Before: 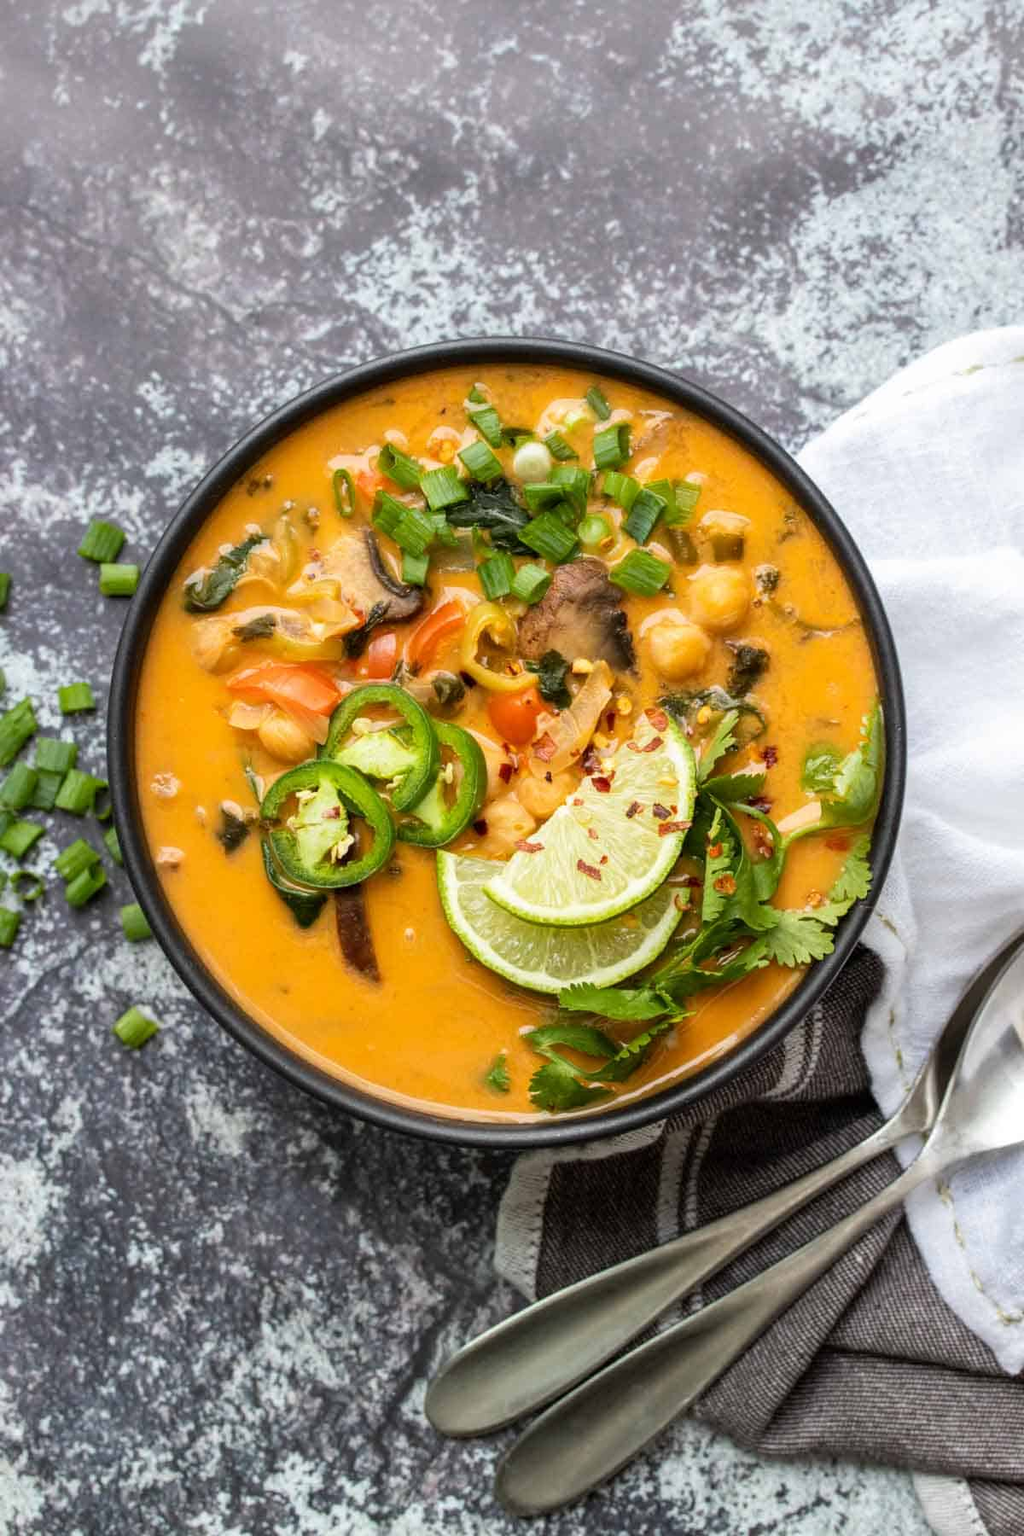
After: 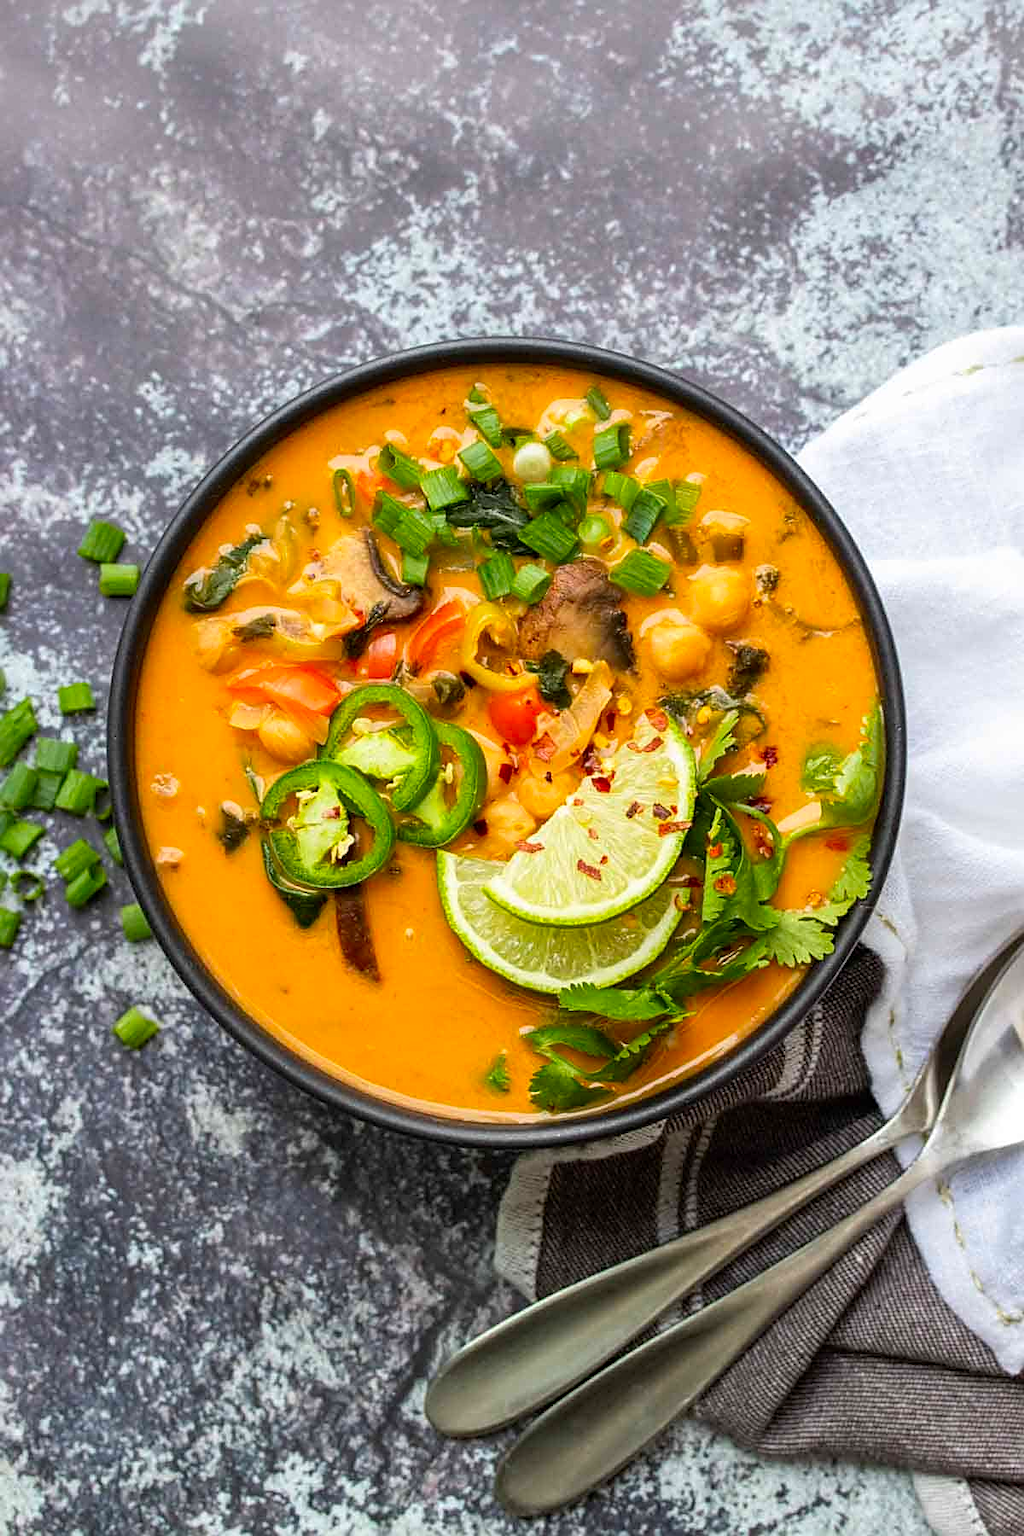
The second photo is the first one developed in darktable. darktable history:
color correction: saturation 1.34
sharpen: on, module defaults
